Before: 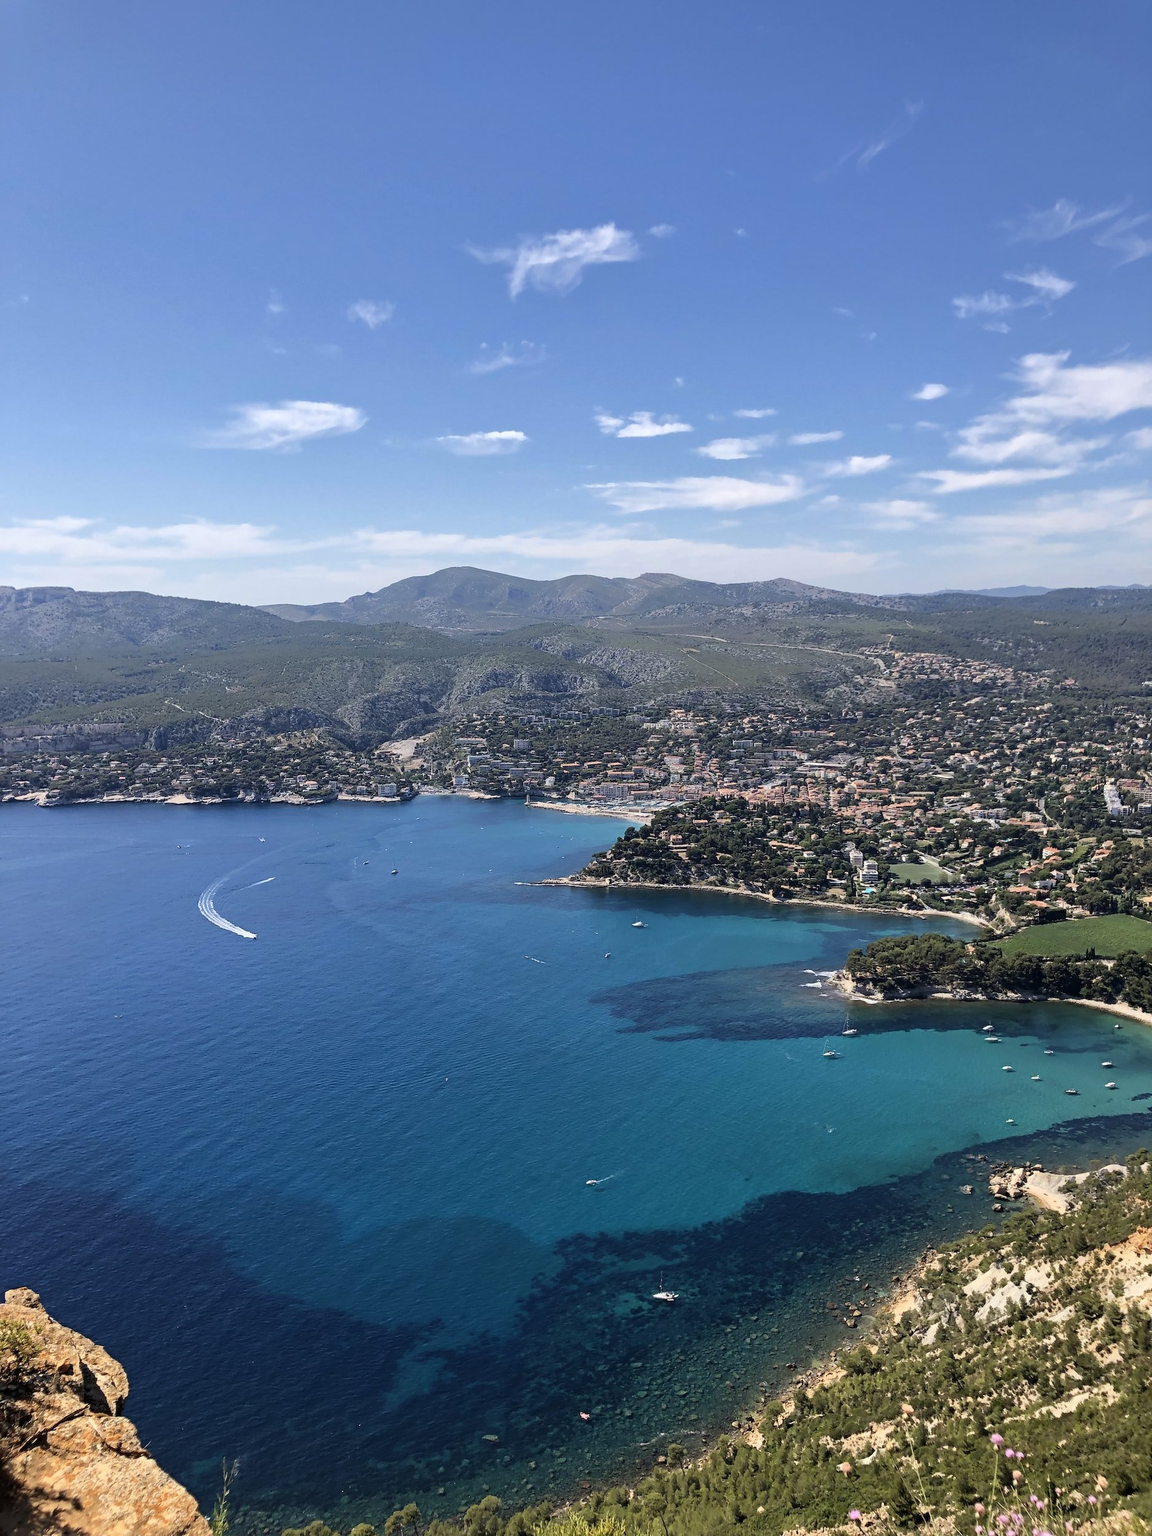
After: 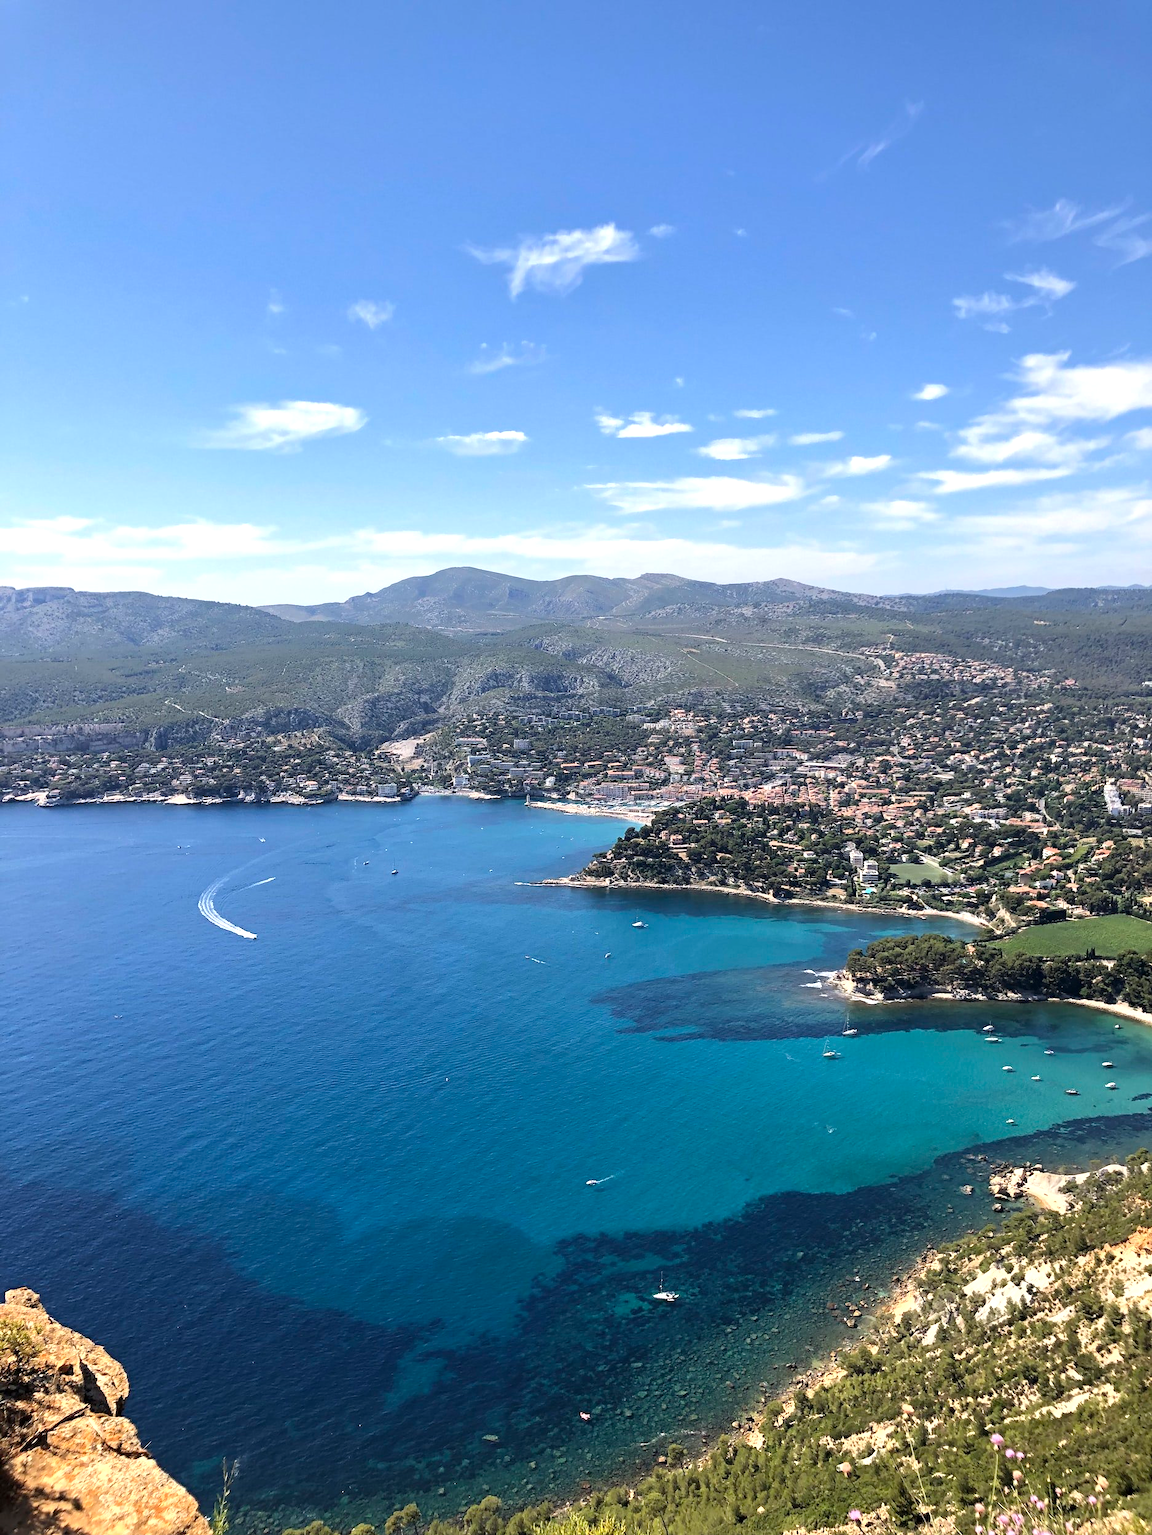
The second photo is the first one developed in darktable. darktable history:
exposure: exposure 0.523 EV, compensate highlight preservation false
